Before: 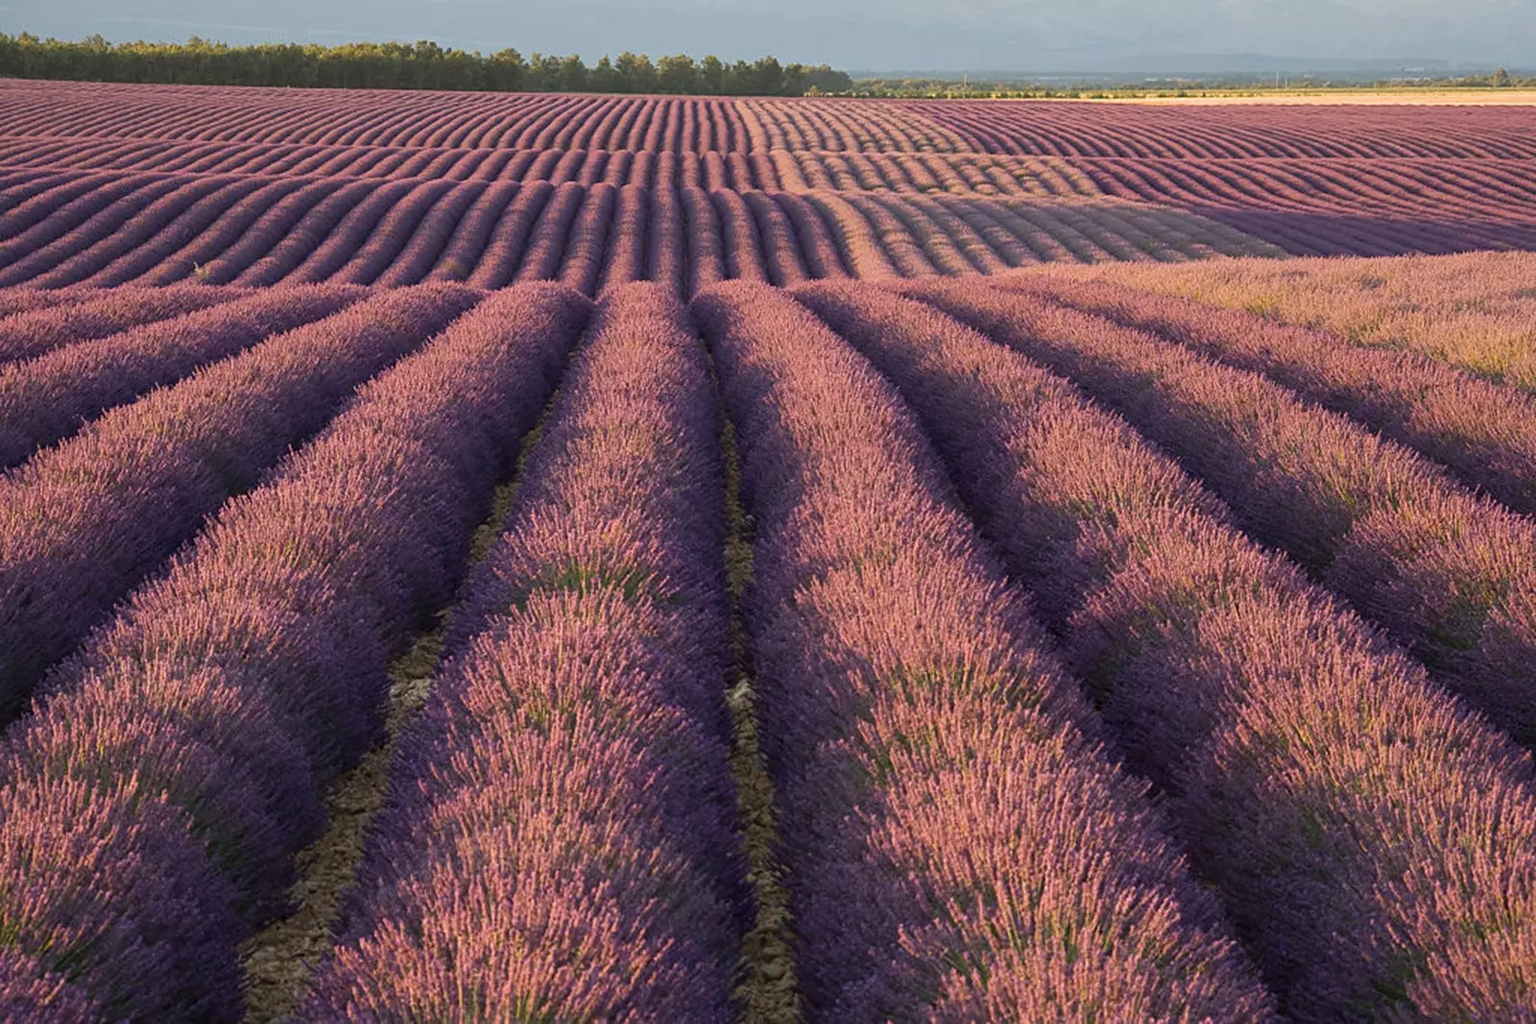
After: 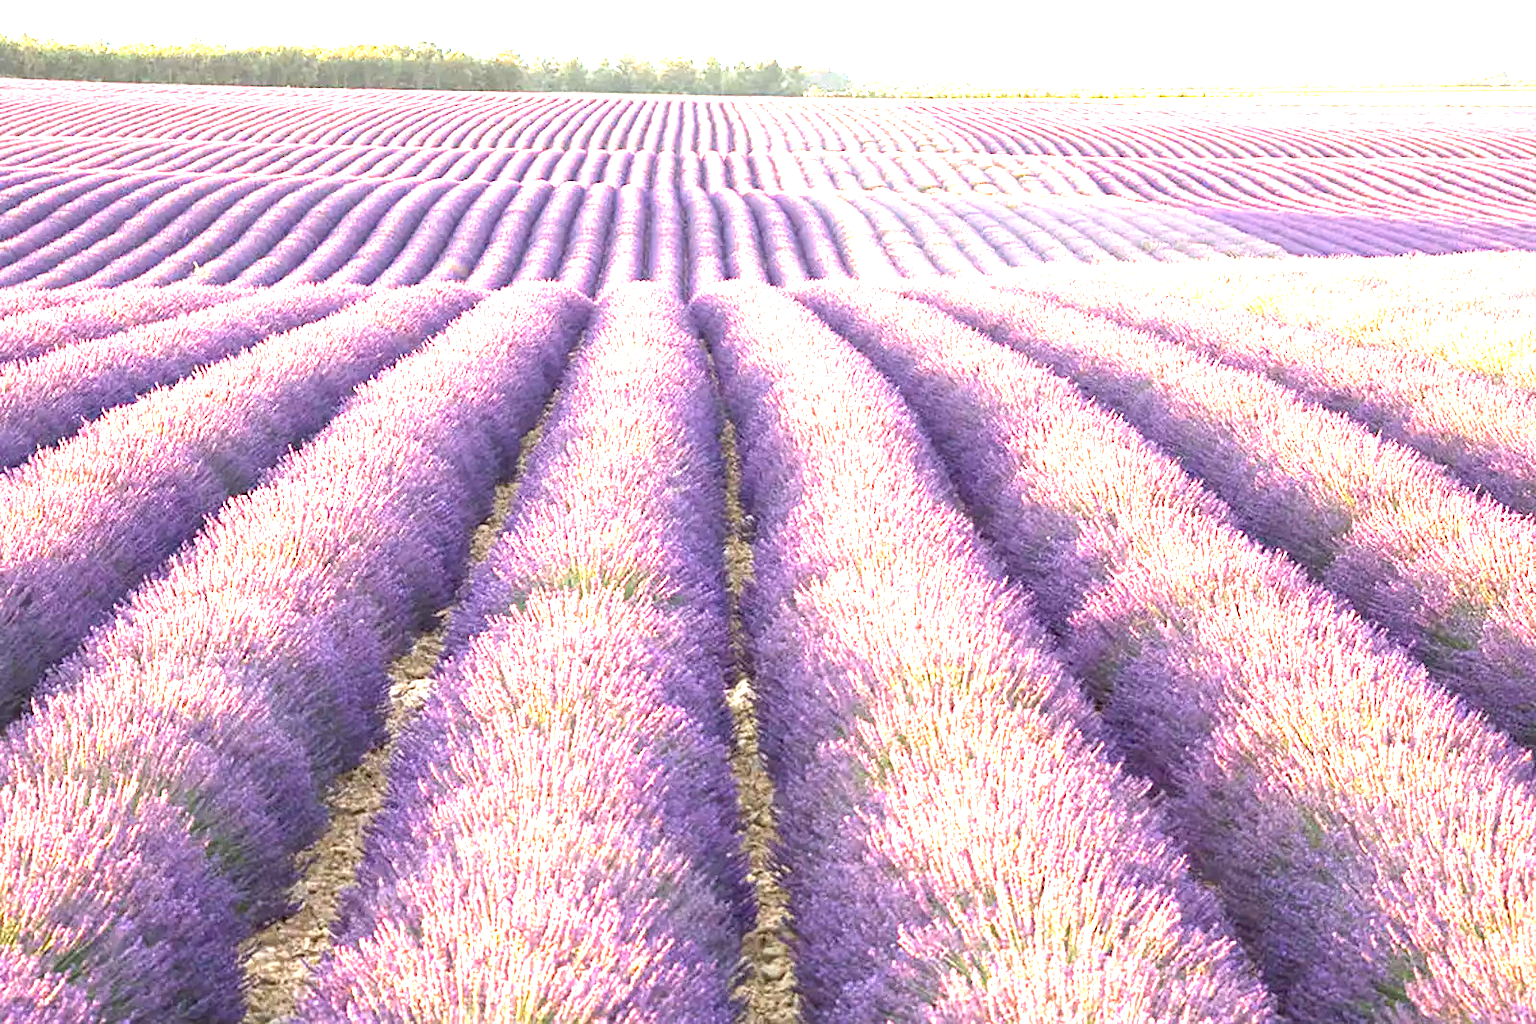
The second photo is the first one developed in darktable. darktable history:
exposure: exposure 3.042 EV, compensate exposure bias true, compensate highlight preservation false
